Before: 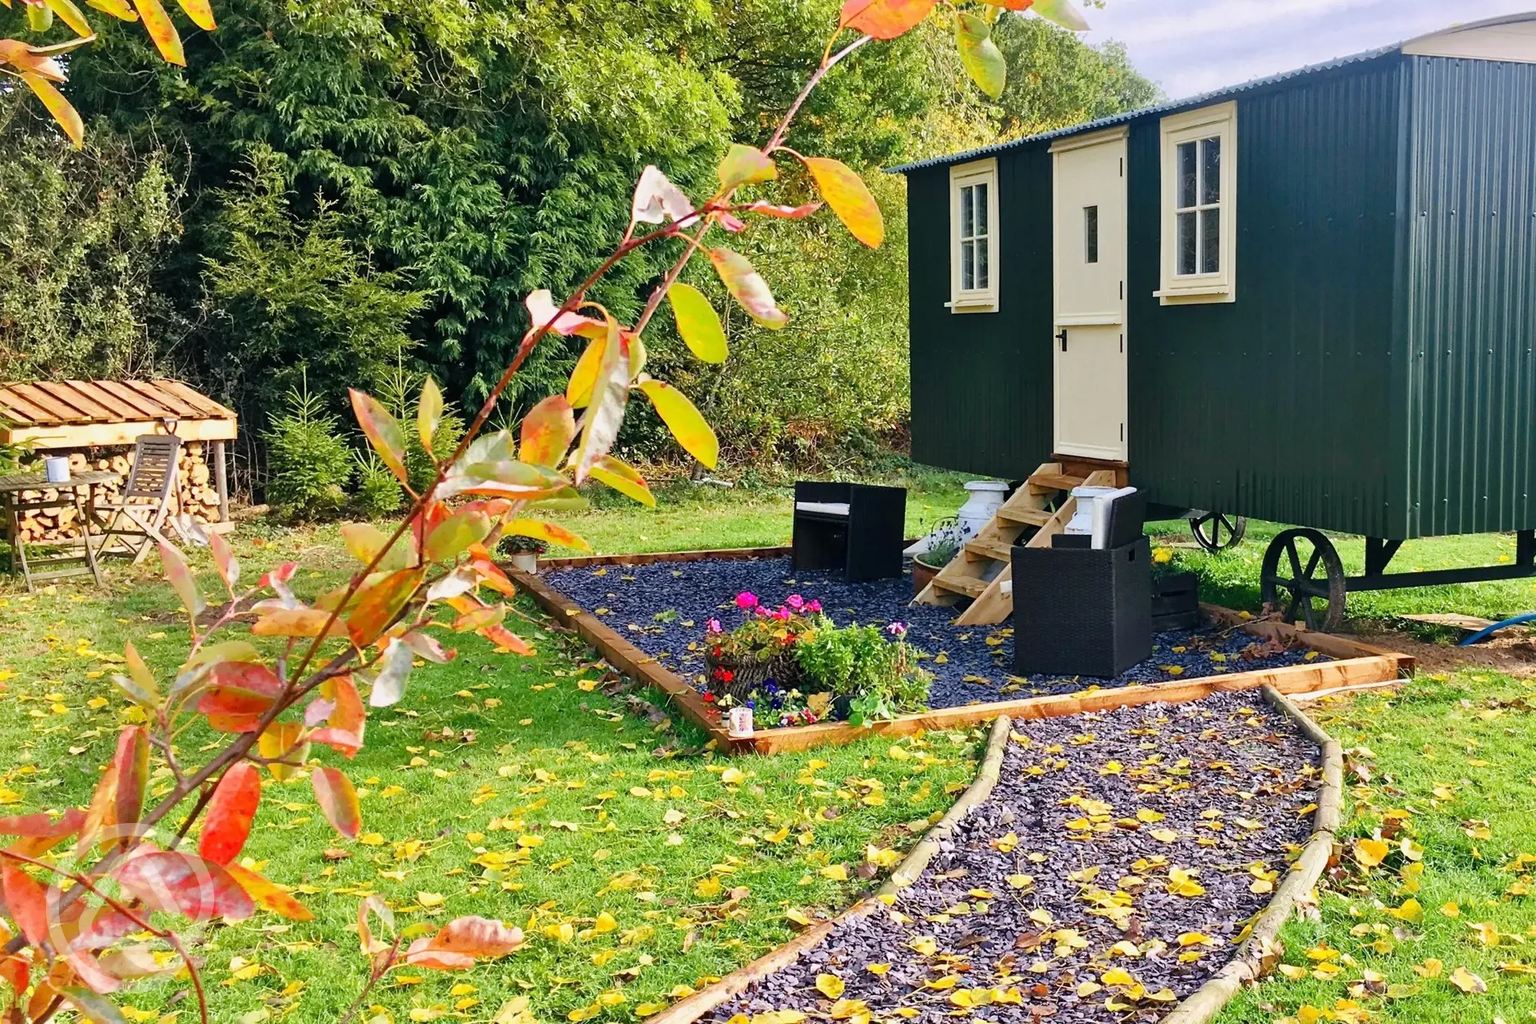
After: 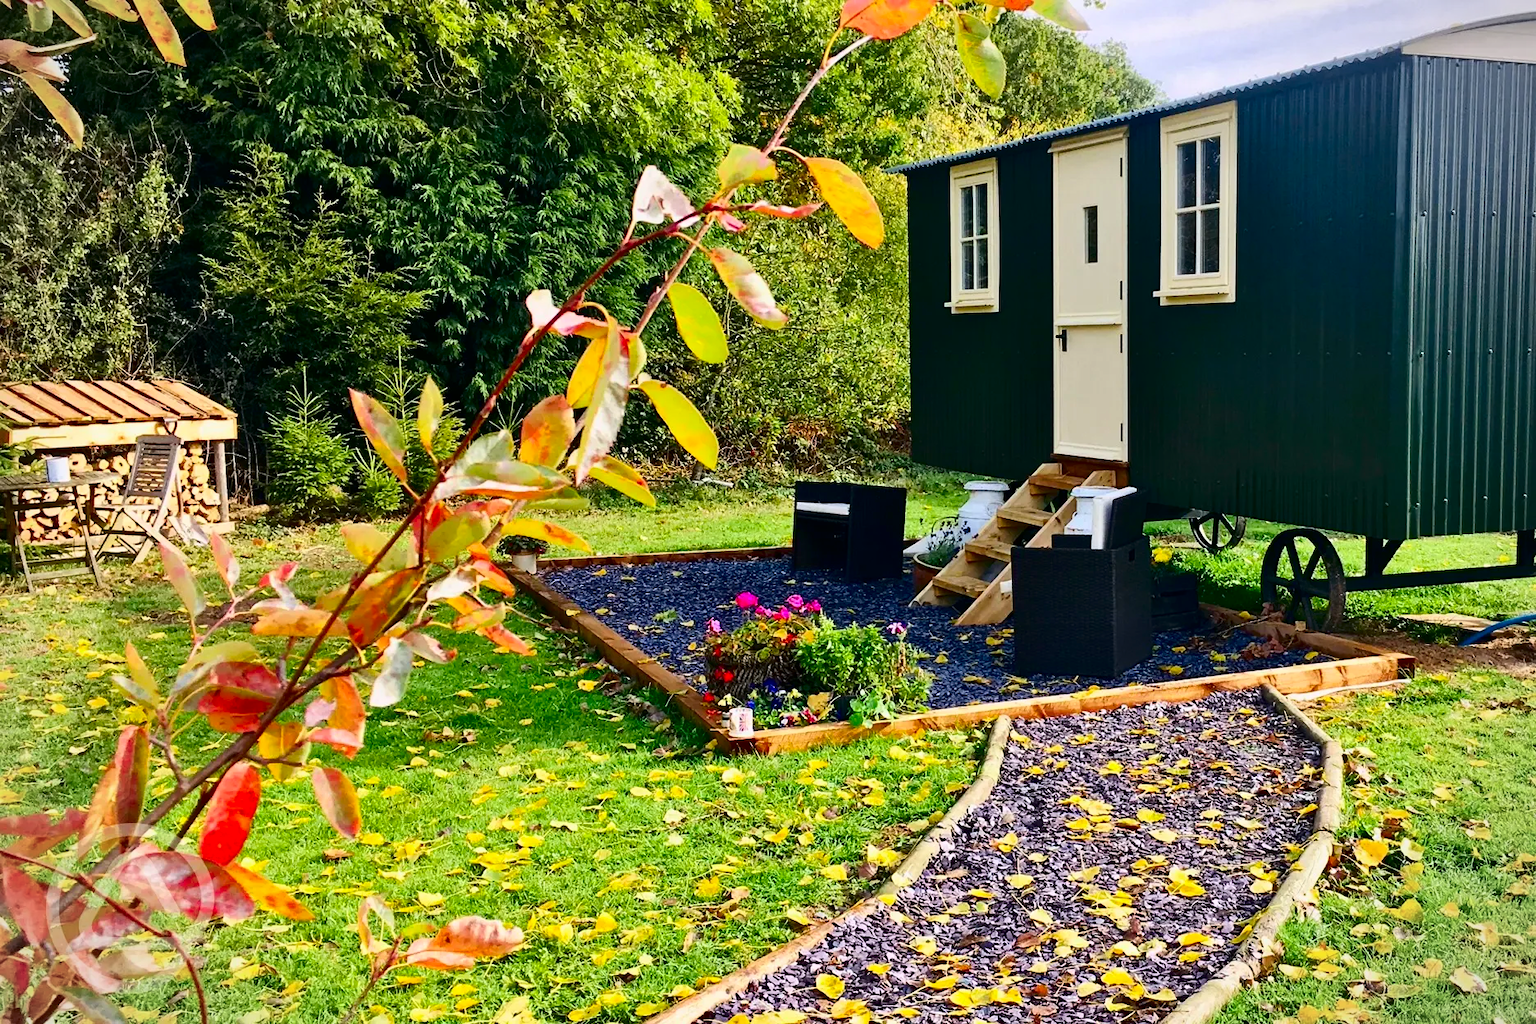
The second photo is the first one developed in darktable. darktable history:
vignetting: fall-off start 89.16%, fall-off radius 43.6%, brightness -0.287, width/height ratio 1.161
contrast brightness saturation: contrast 0.206, brightness -0.112, saturation 0.213
